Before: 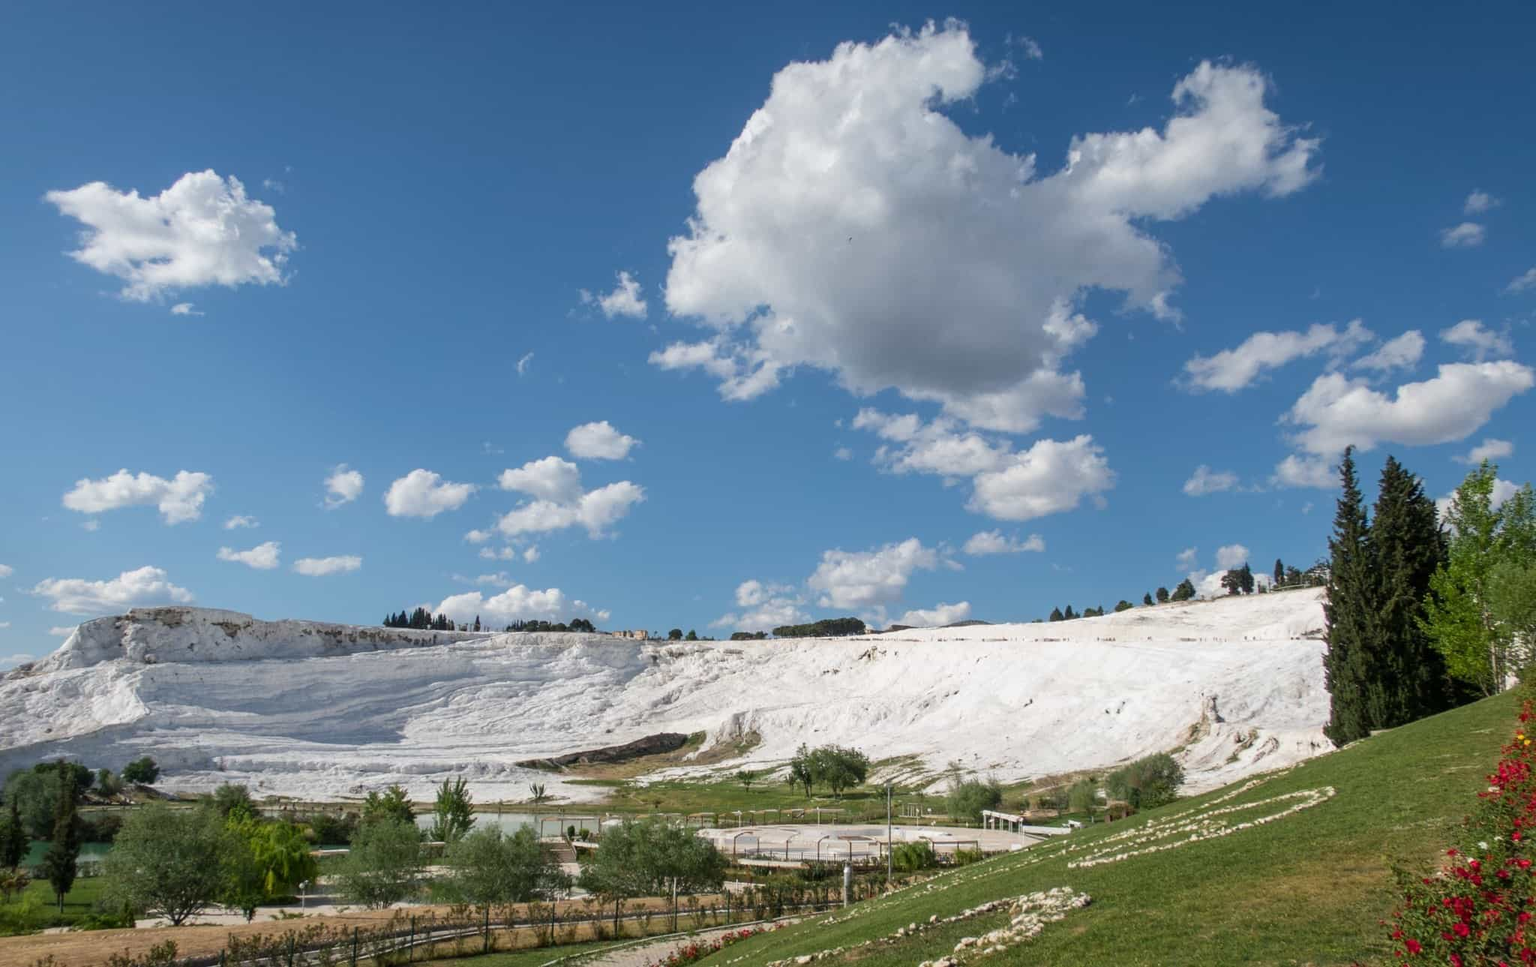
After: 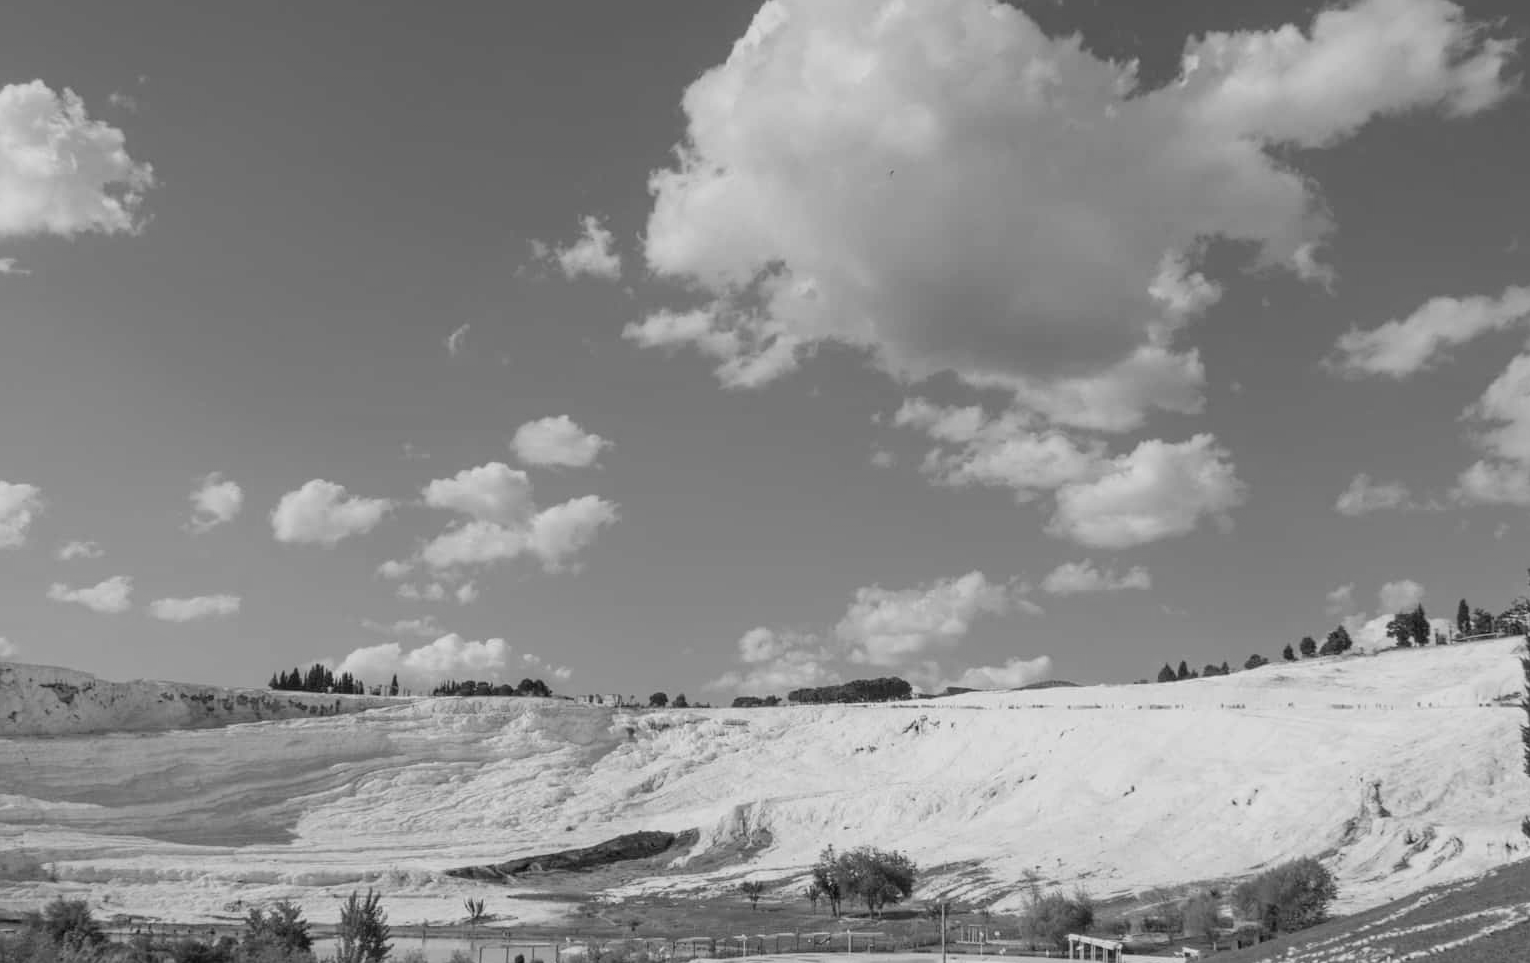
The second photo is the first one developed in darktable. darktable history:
crop and rotate: left 11.831%, top 11.346%, right 13.429%, bottom 13.899%
monochrome: on, module defaults
filmic rgb: black relative exposure -15 EV, white relative exposure 3 EV, threshold 6 EV, target black luminance 0%, hardness 9.27, latitude 99%, contrast 0.912, shadows ↔ highlights balance 0.505%, add noise in highlights 0, color science v3 (2019), use custom middle-gray values true, iterations of high-quality reconstruction 0, contrast in highlights soft, enable highlight reconstruction true
